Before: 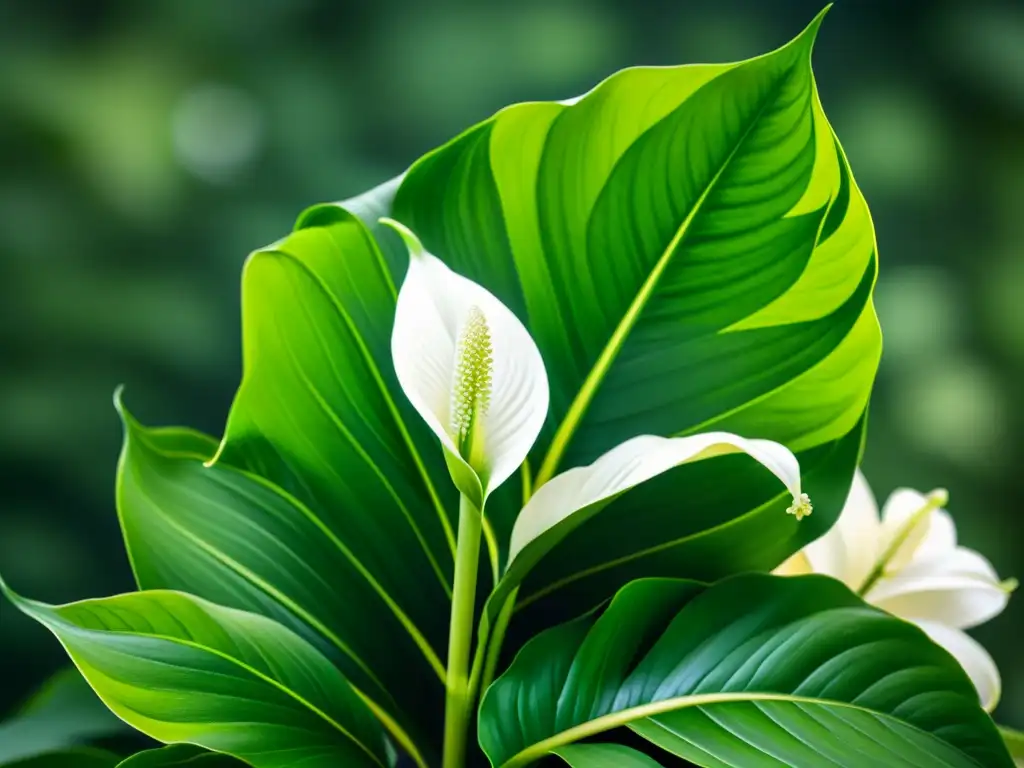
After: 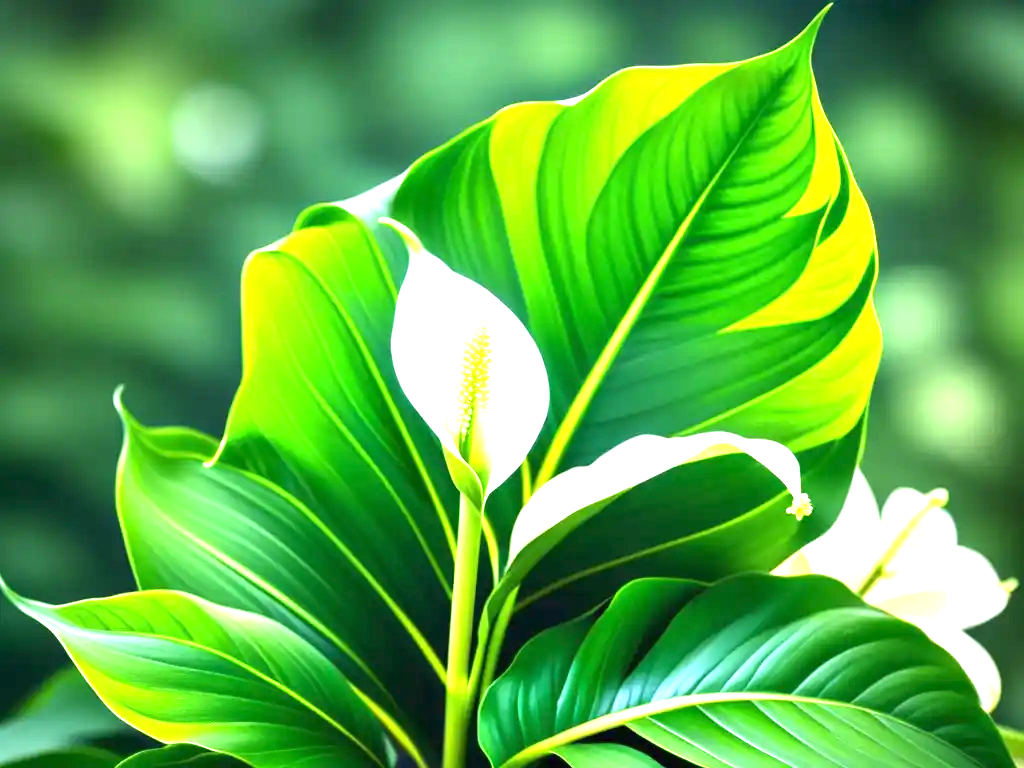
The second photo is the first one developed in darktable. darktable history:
exposure: black level correction 0, exposure 1.613 EV, compensate exposure bias true, compensate highlight preservation false
